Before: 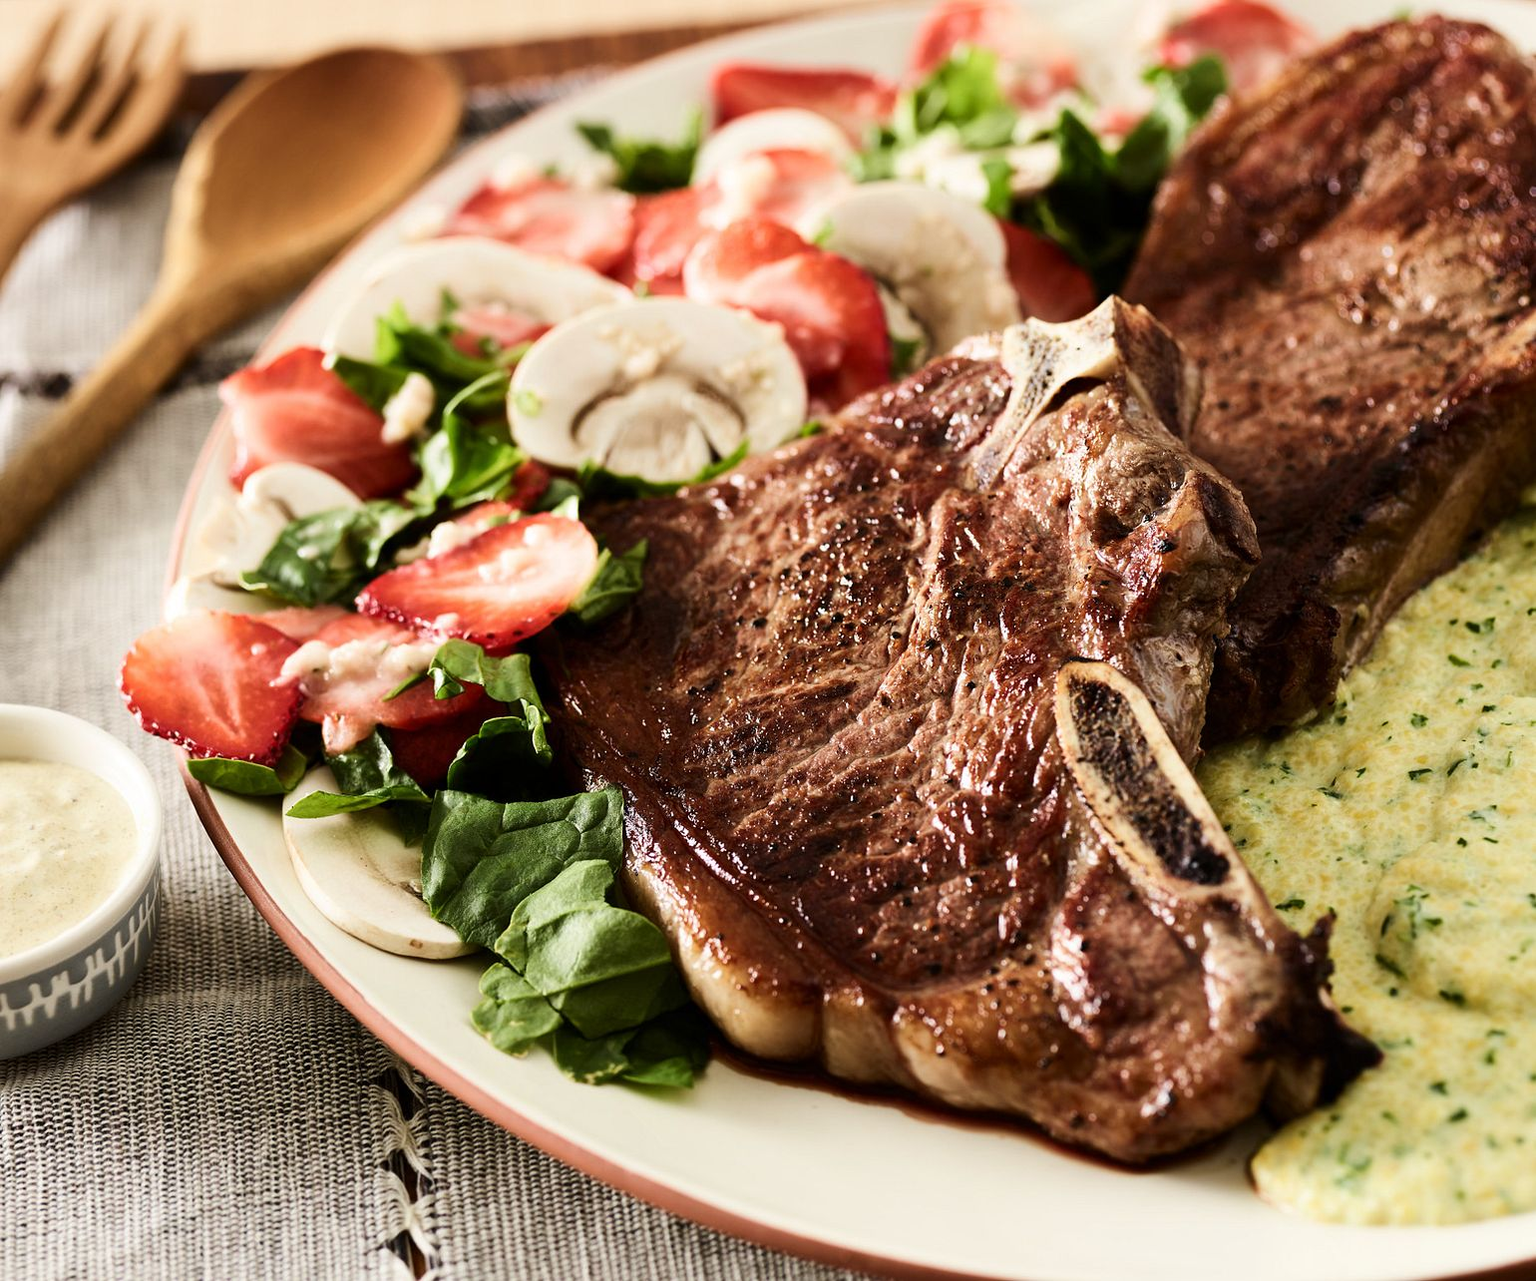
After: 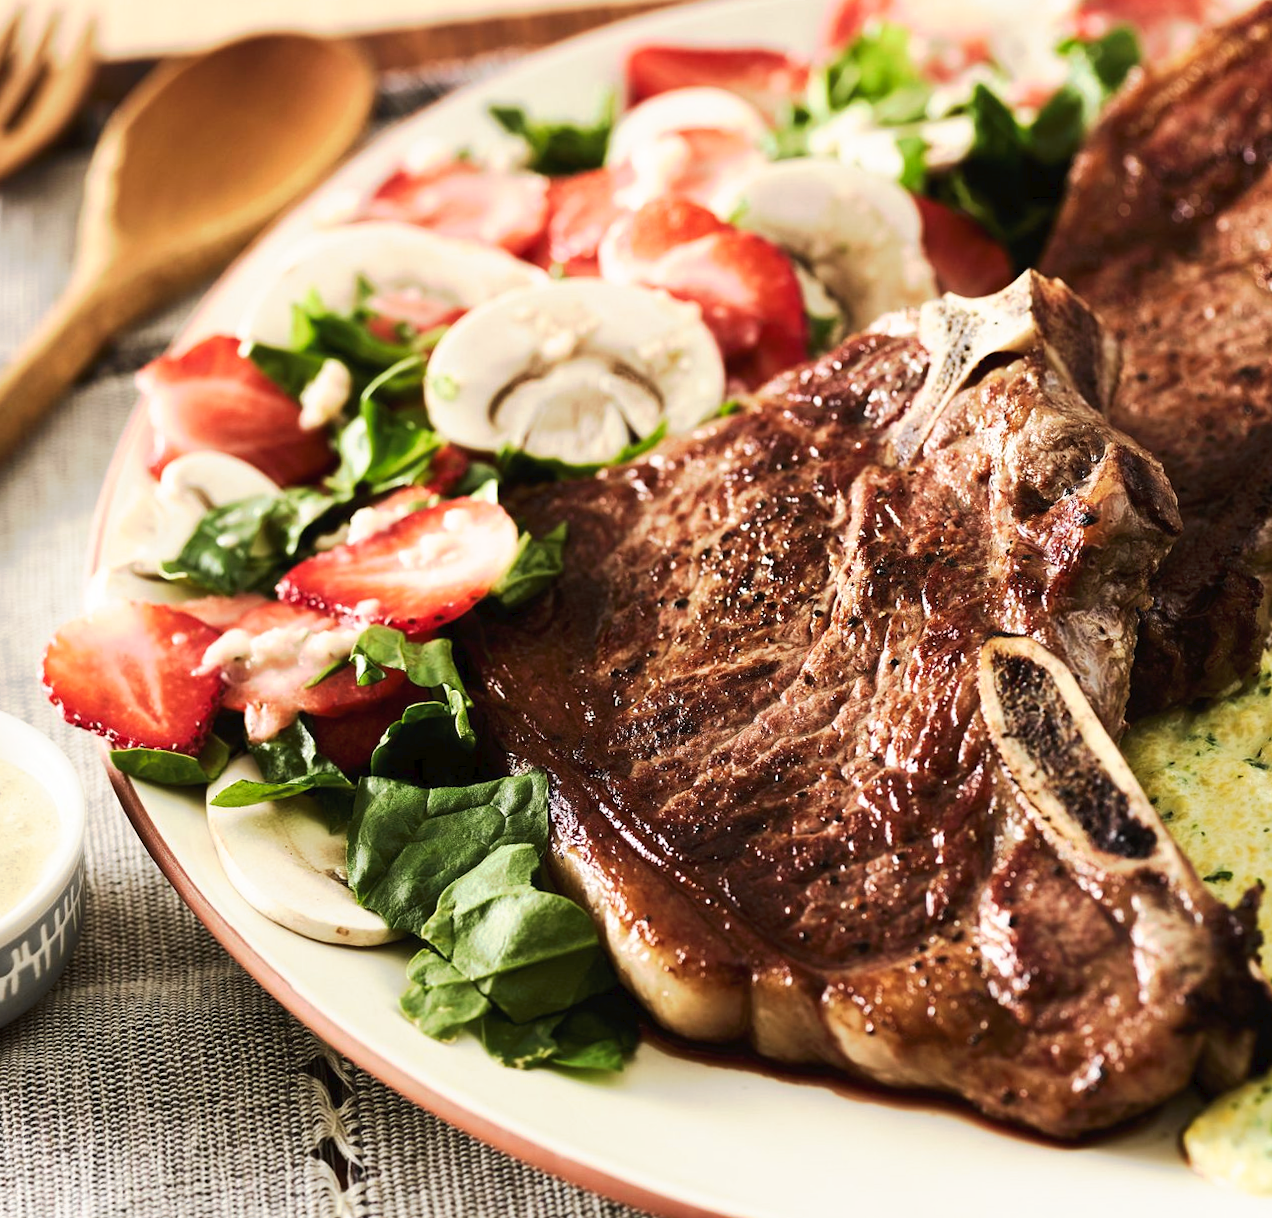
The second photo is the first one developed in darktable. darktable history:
rotate and perspective: crop left 0, crop top 0
tone curve: curves: ch0 [(0, 0) (0.003, 0.024) (0.011, 0.029) (0.025, 0.044) (0.044, 0.072) (0.069, 0.104) (0.1, 0.131) (0.136, 0.159) (0.177, 0.191) (0.224, 0.245) (0.277, 0.298) (0.335, 0.354) (0.399, 0.428) (0.468, 0.503) (0.543, 0.596) (0.623, 0.684) (0.709, 0.781) (0.801, 0.843) (0.898, 0.946) (1, 1)], preserve colors none
crop and rotate: angle 1°, left 4.281%, top 0.642%, right 11.383%, bottom 2.486%
